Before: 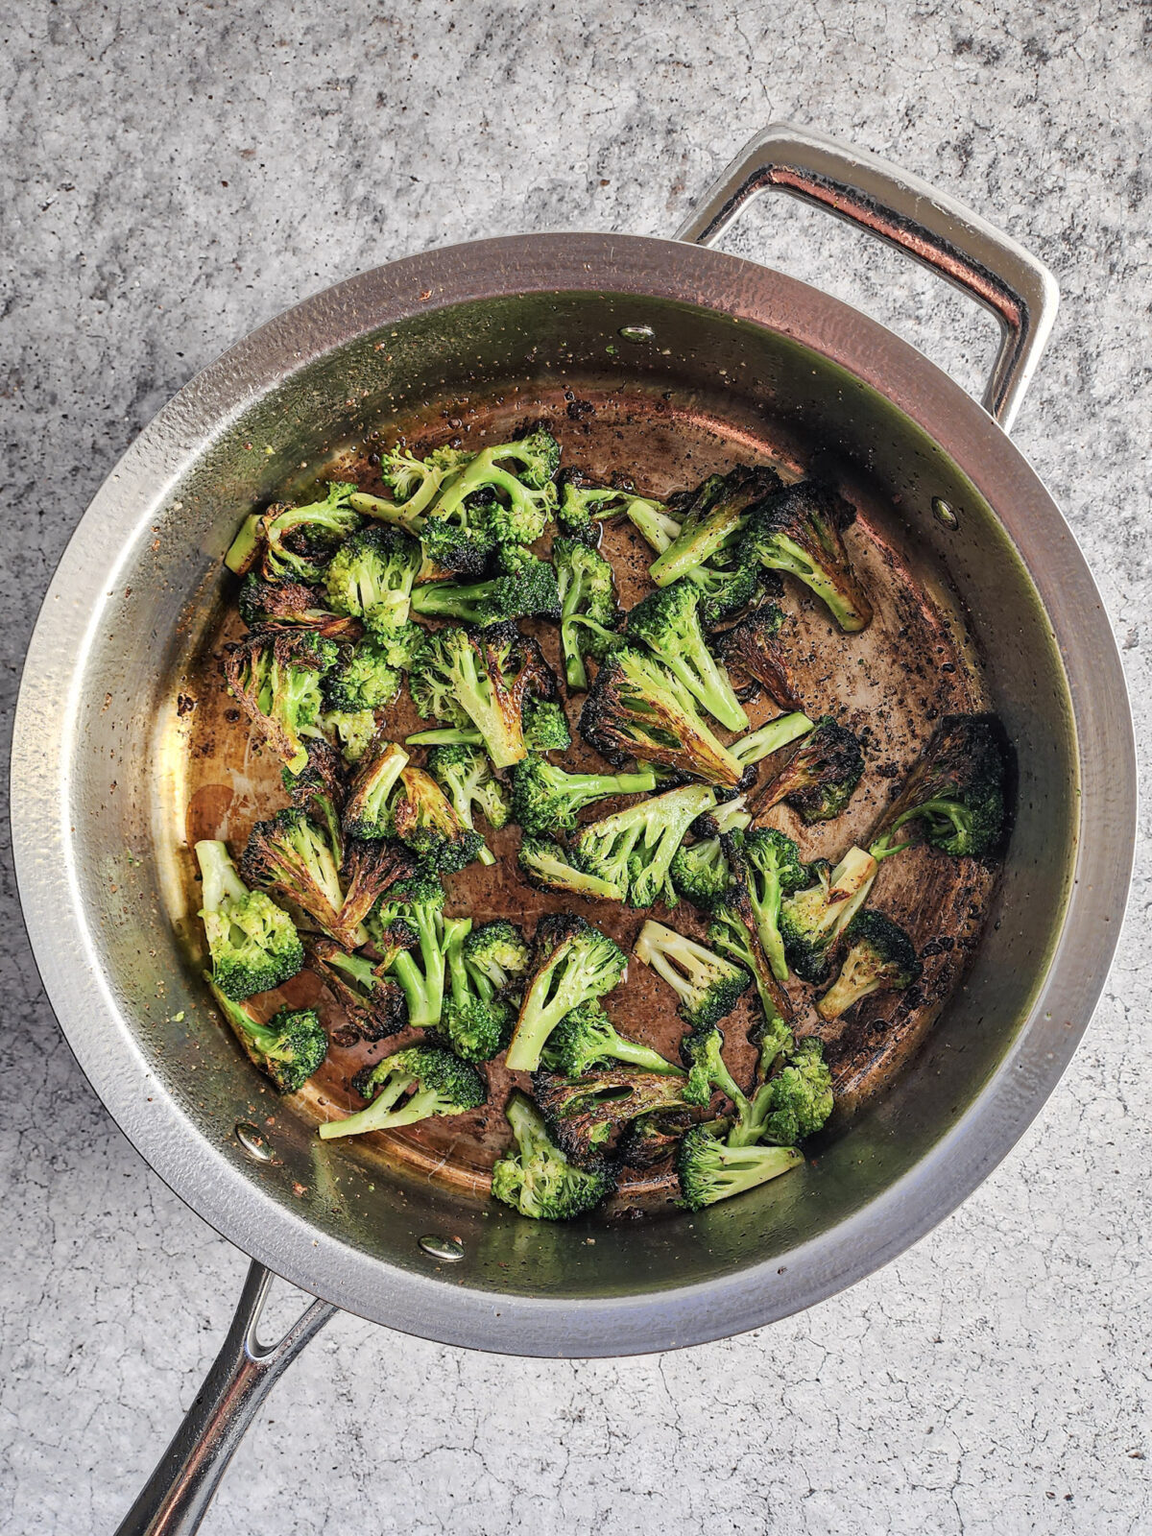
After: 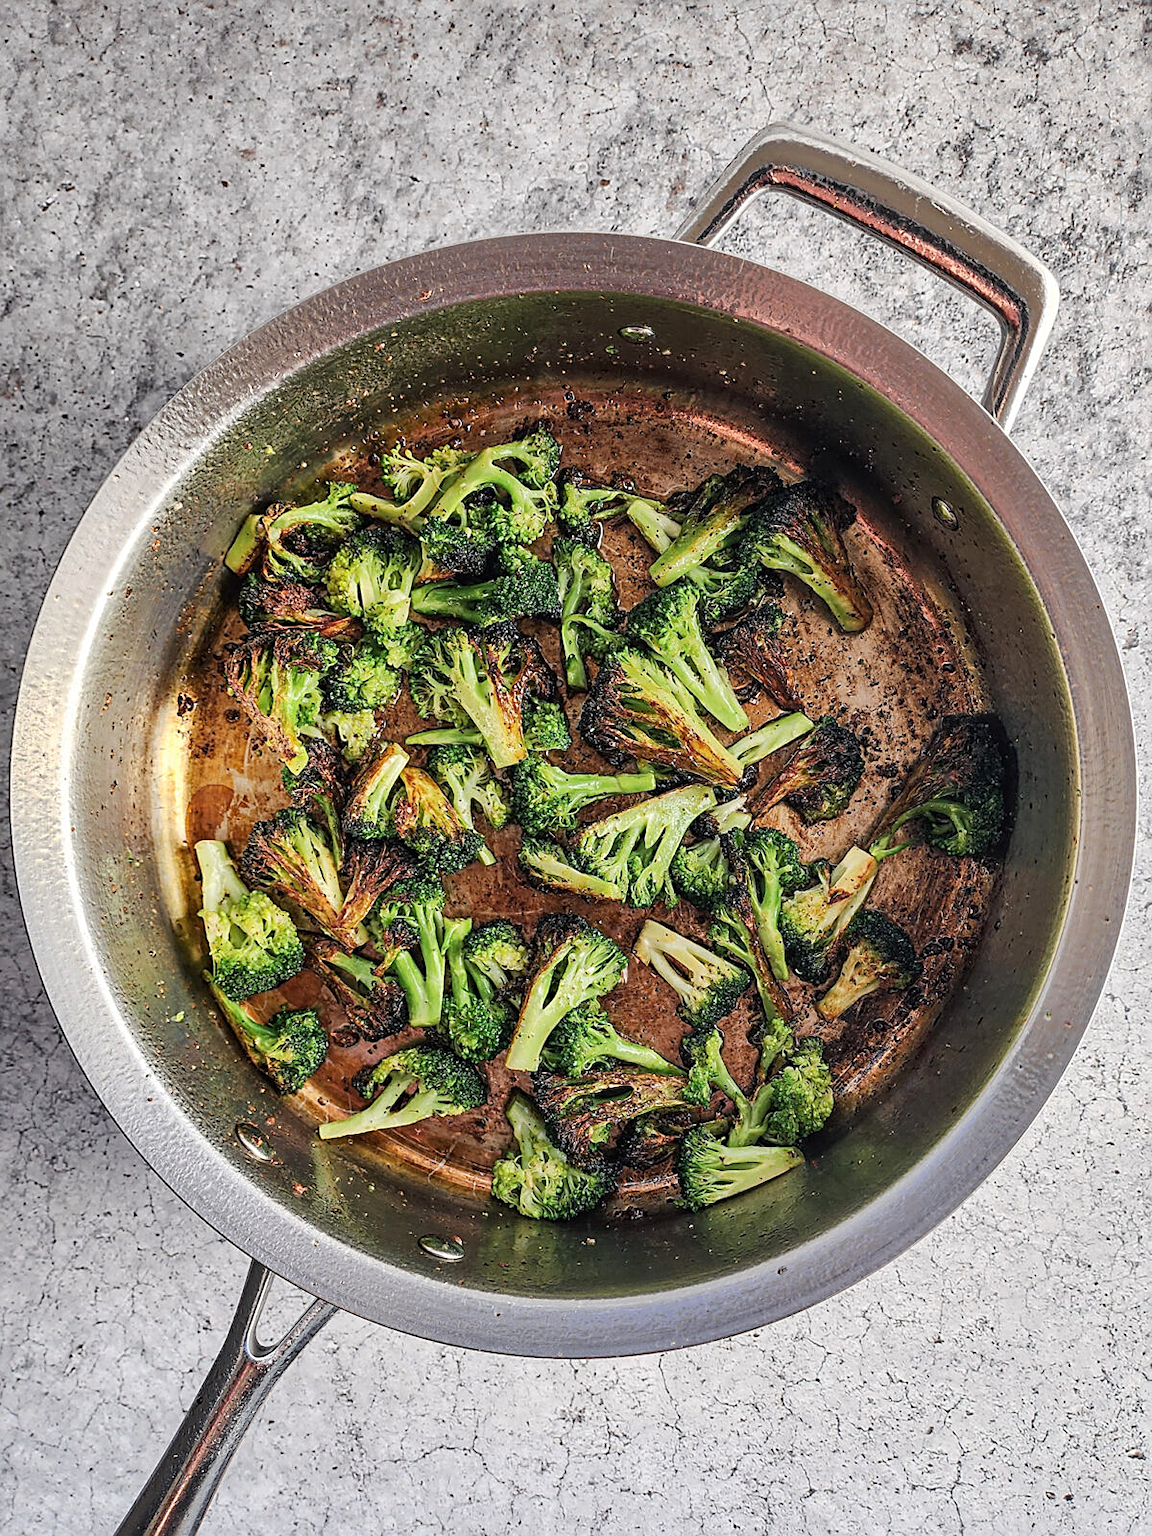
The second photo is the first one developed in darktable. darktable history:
color zones: curves: ch0 [(0.25, 0.5) (0.428, 0.473) (0.75, 0.5)]; ch1 [(0.243, 0.479) (0.398, 0.452) (0.75, 0.5)]
exposure: compensate highlight preservation false
sharpen: on, module defaults
contrast brightness saturation: saturation -0.051
